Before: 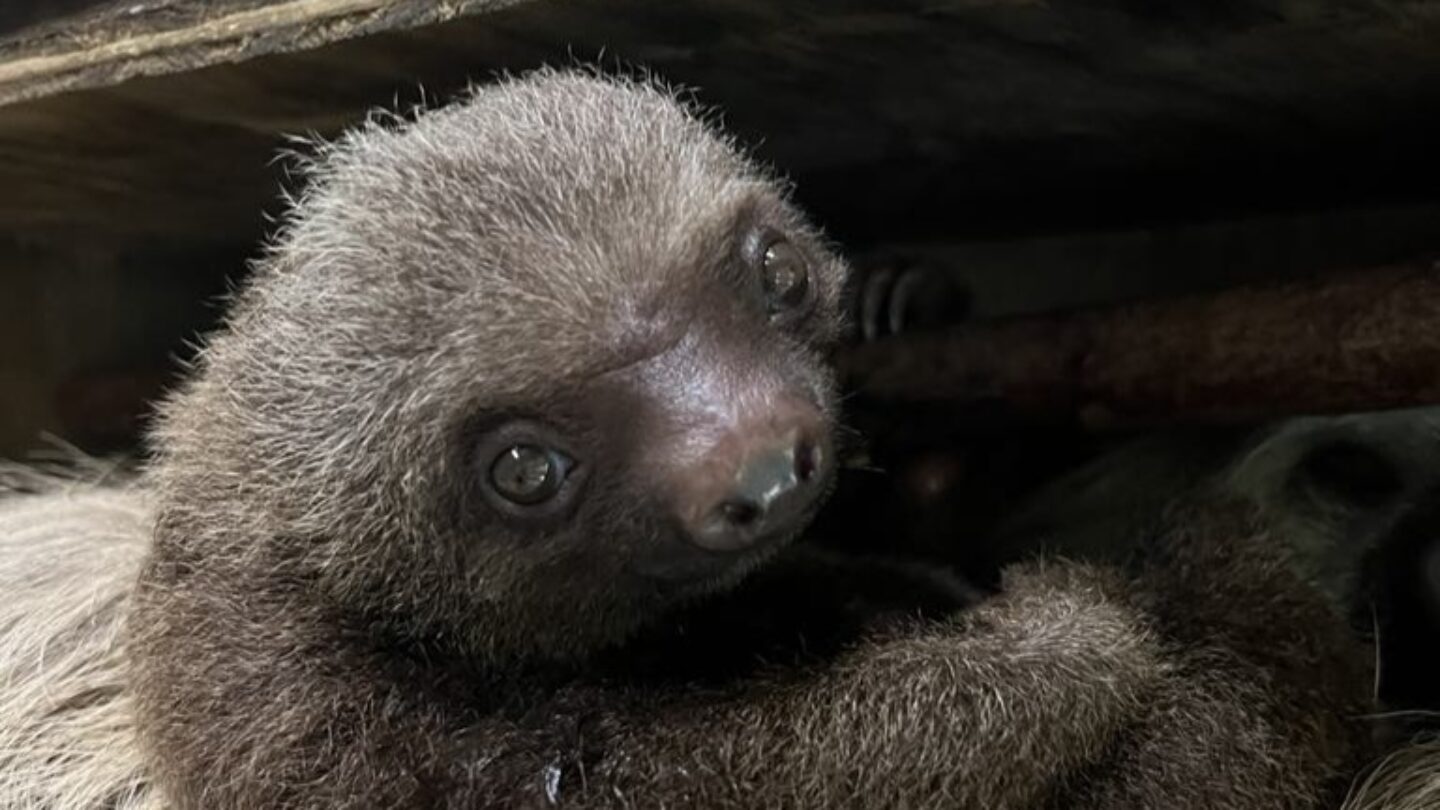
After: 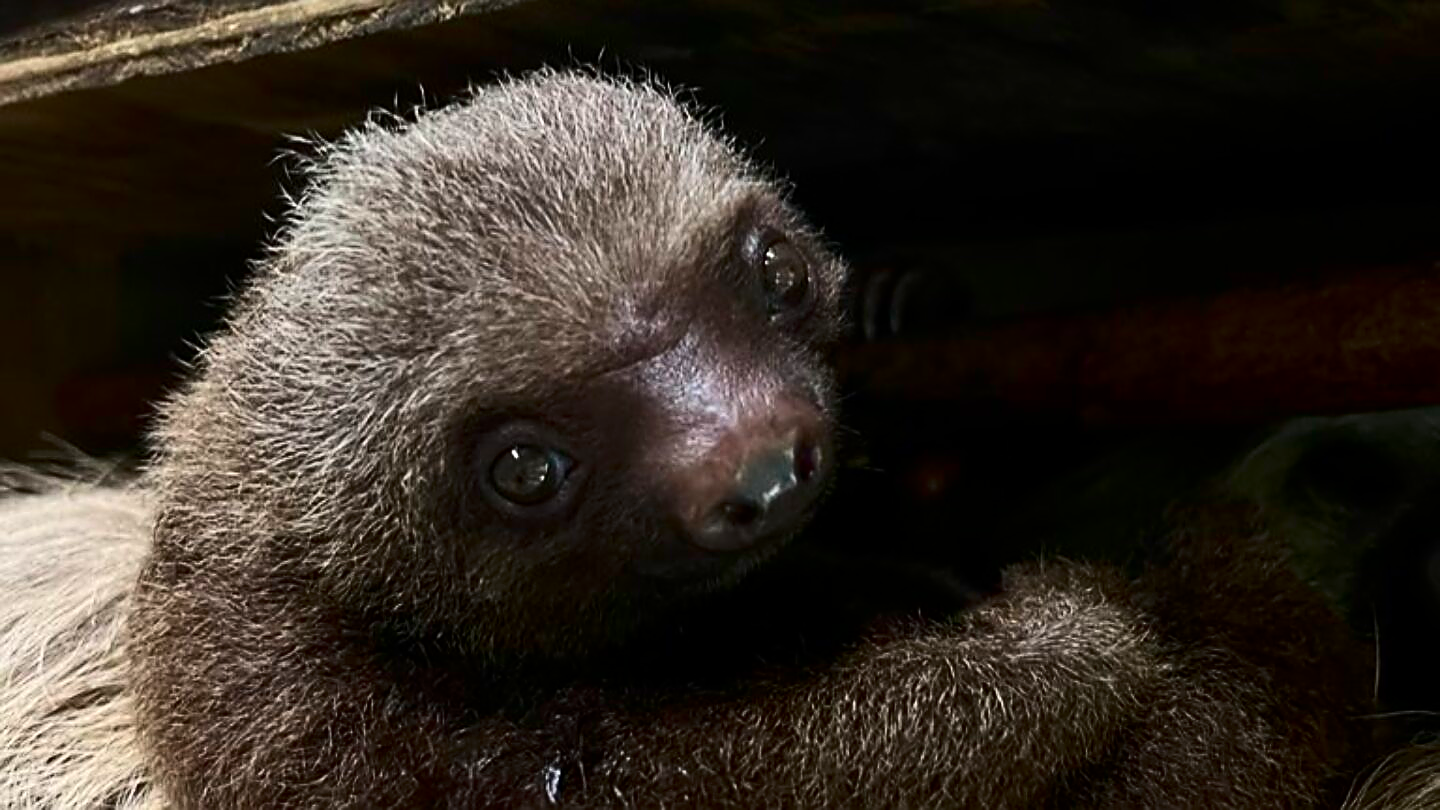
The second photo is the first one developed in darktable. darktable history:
contrast brightness saturation: contrast 0.21, brightness -0.11, saturation 0.21
sharpen: radius 1.4, amount 1.25, threshold 0.7
